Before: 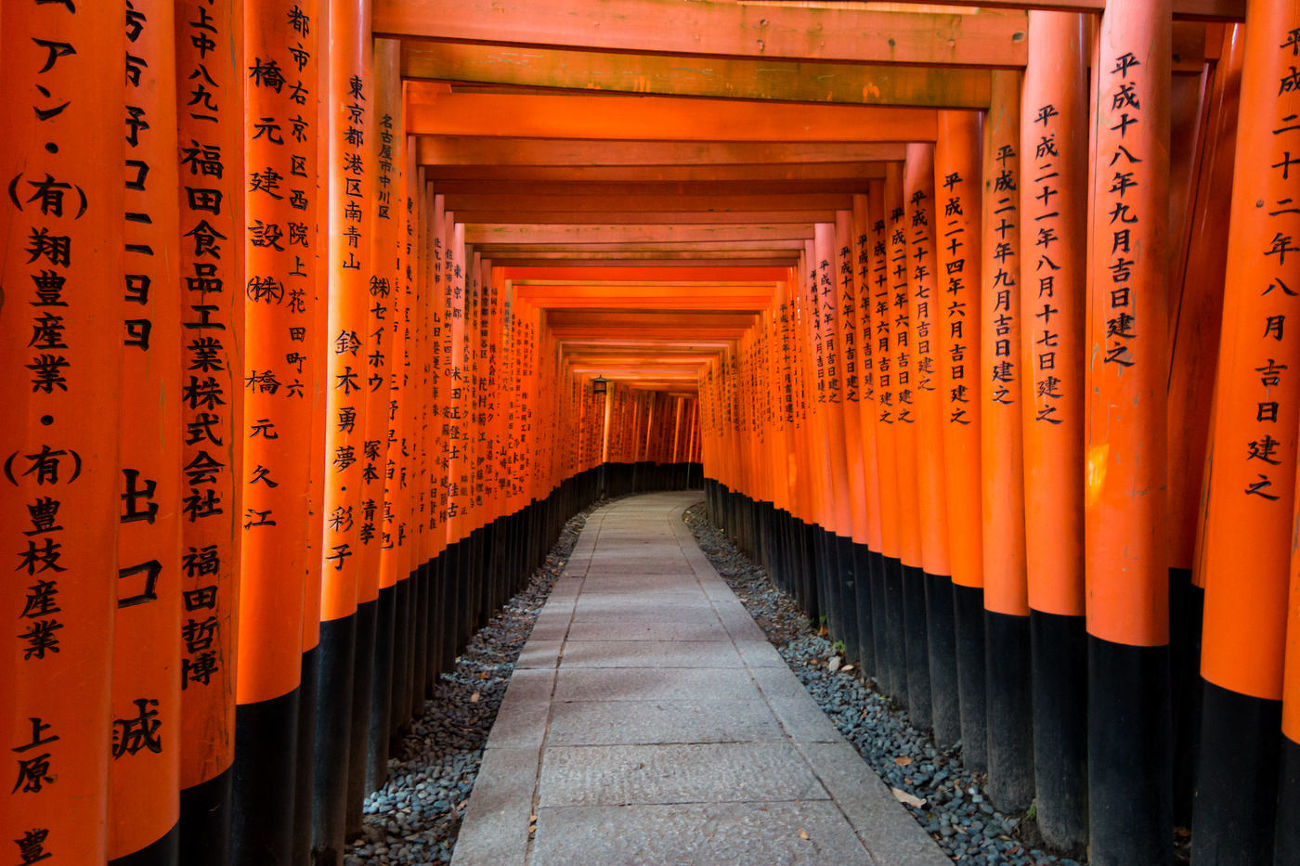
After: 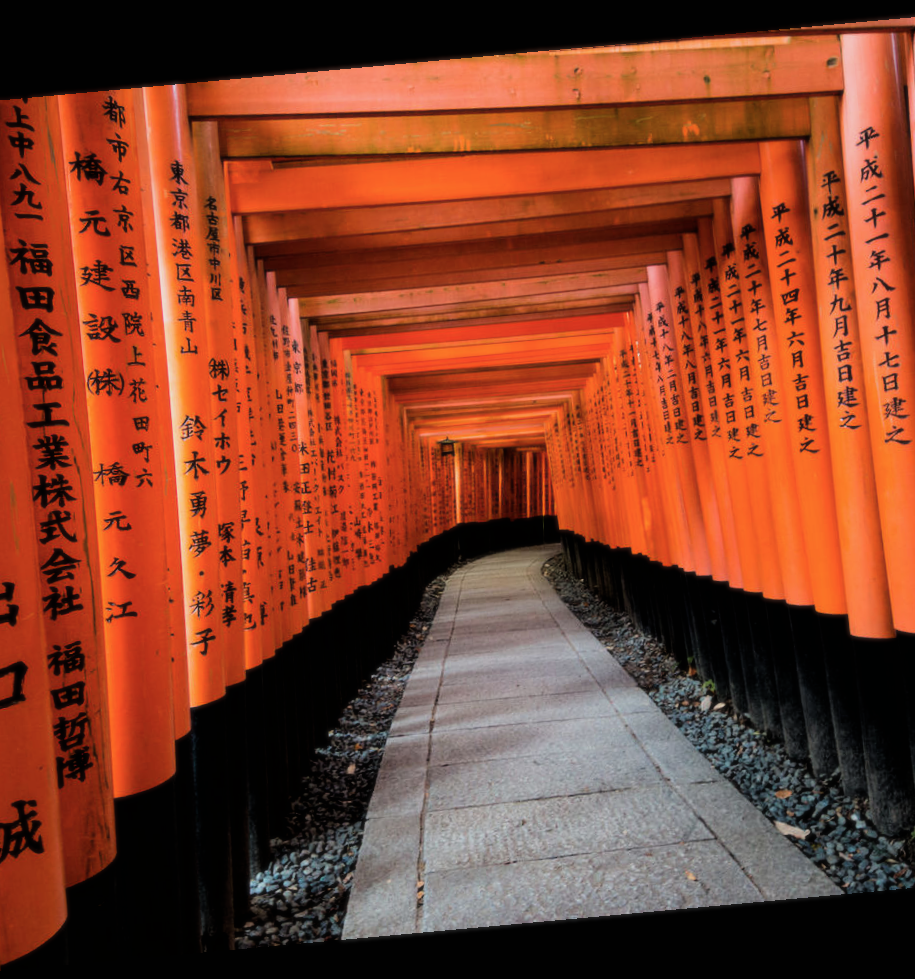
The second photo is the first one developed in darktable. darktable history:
filmic rgb: black relative exposure -5 EV, white relative exposure 3.2 EV, hardness 3.42, contrast 1.2, highlights saturation mix -30%
crop and rotate: left 13.537%, right 19.796%
rotate and perspective: rotation -5.2°, automatic cropping off
soften: size 10%, saturation 50%, brightness 0.2 EV, mix 10%
